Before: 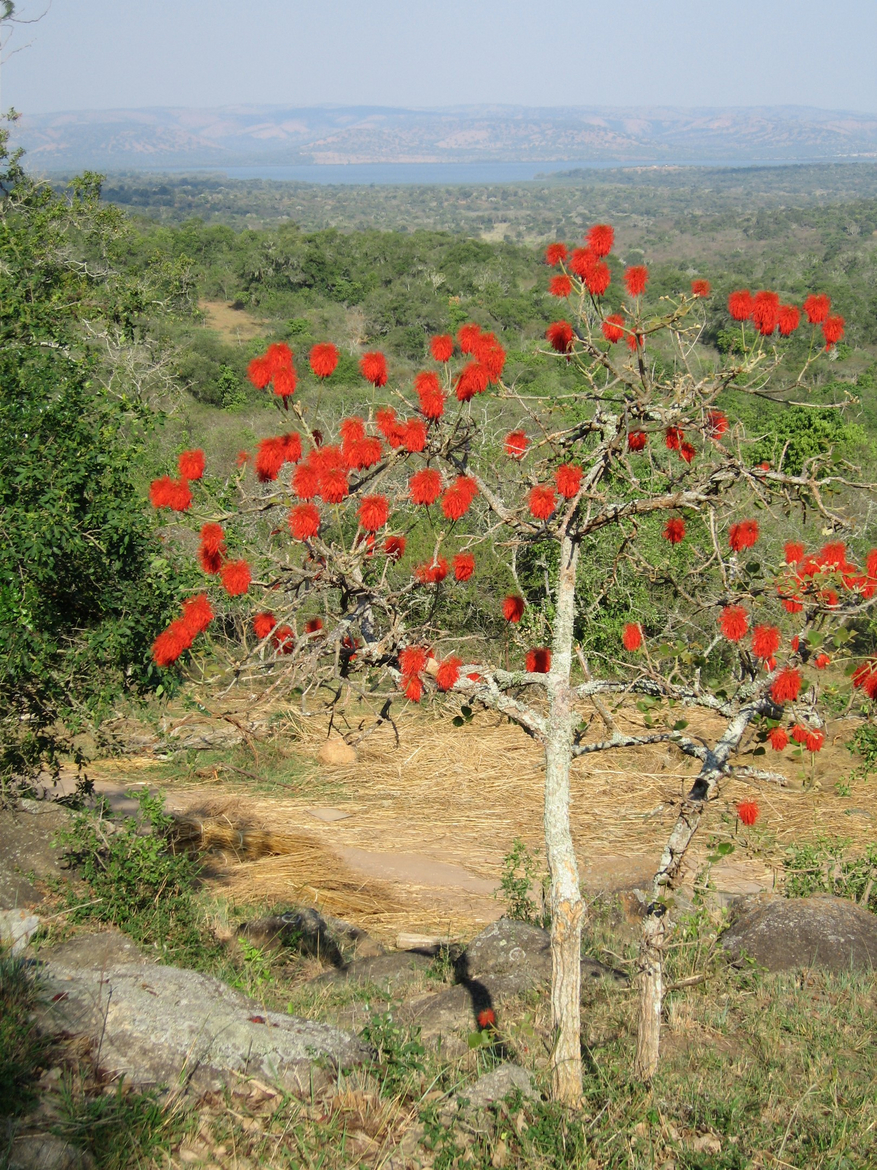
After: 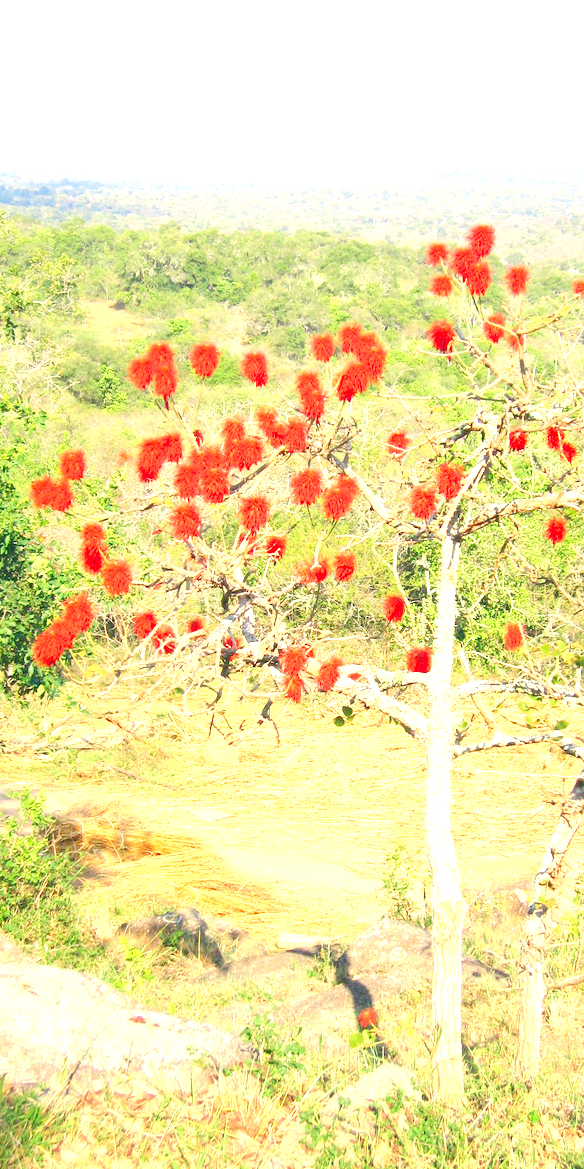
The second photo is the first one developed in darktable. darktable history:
crop and rotate: left 13.758%, right 19.645%
exposure: exposure 1.204 EV, compensate exposure bias true, compensate highlight preservation false
color correction: highlights a* 5.43, highlights b* 5.32, shadows a* -4.38, shadows b* -5.06
levels: levels [0.008, 0.318, 0.836]
